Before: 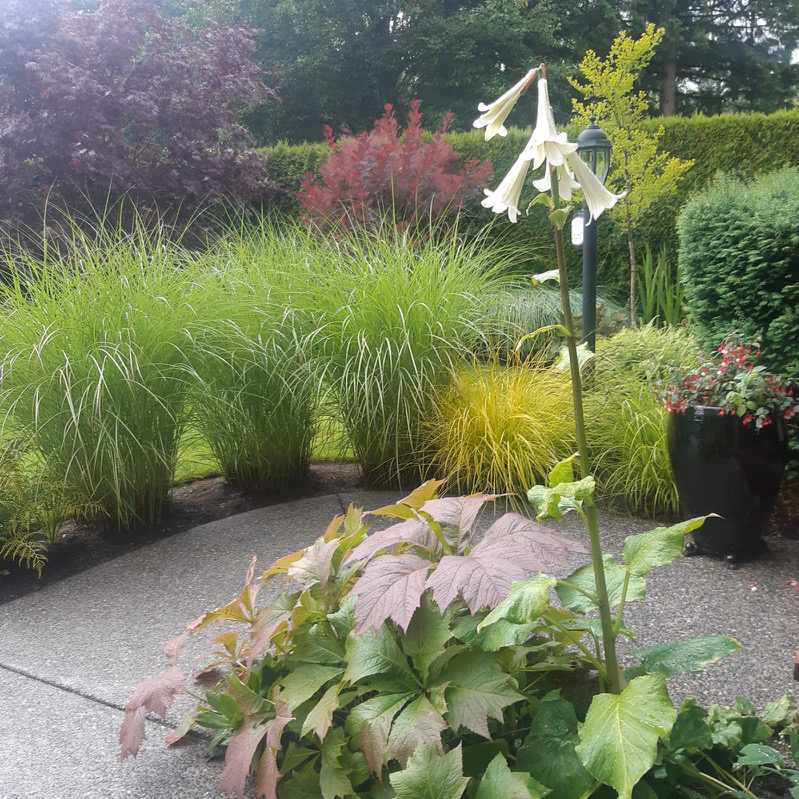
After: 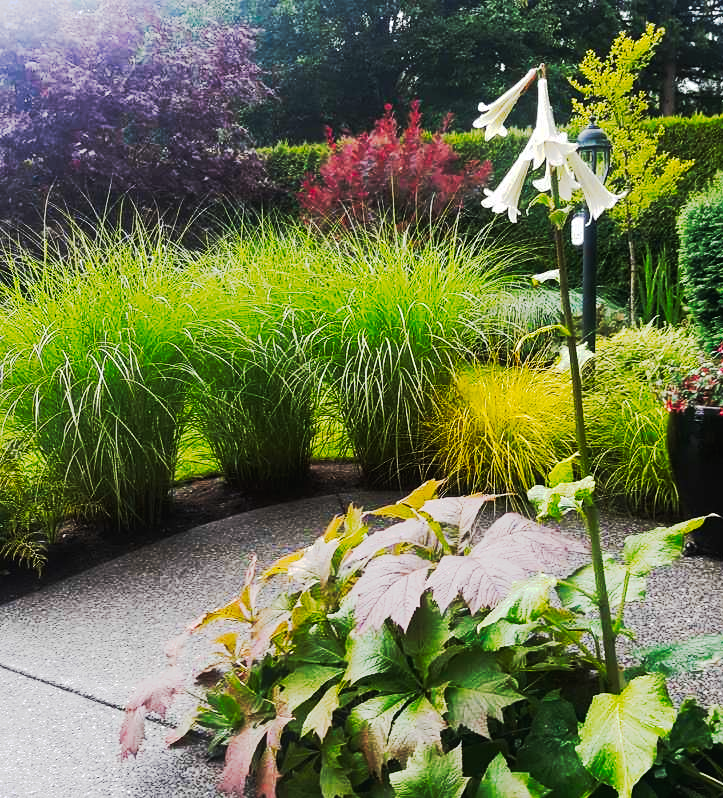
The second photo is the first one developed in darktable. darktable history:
sharpen: amount 0.2
tone curve: curves: ch0 [(0, 0) (0.003, 0.005) (0.011, 0.007) (0.025, 0.009) (0.044, 0.013) (0.069, 0.017) (0.1, 0.02) (0.136, 0.029) (0.177, 0.052) (0.224, 0.086) (0.277, 0.129) (0.335, 0.188) (0.399, 0.256) (0.468, 0.361) (0.543, 0.526) (0.623, 0.696) (0.709, 0.784) (0.801, 0.85) (0.898, 0.882) (1, 1)], preserve colors none
crop: right 9.509%, bottom 0.031%
